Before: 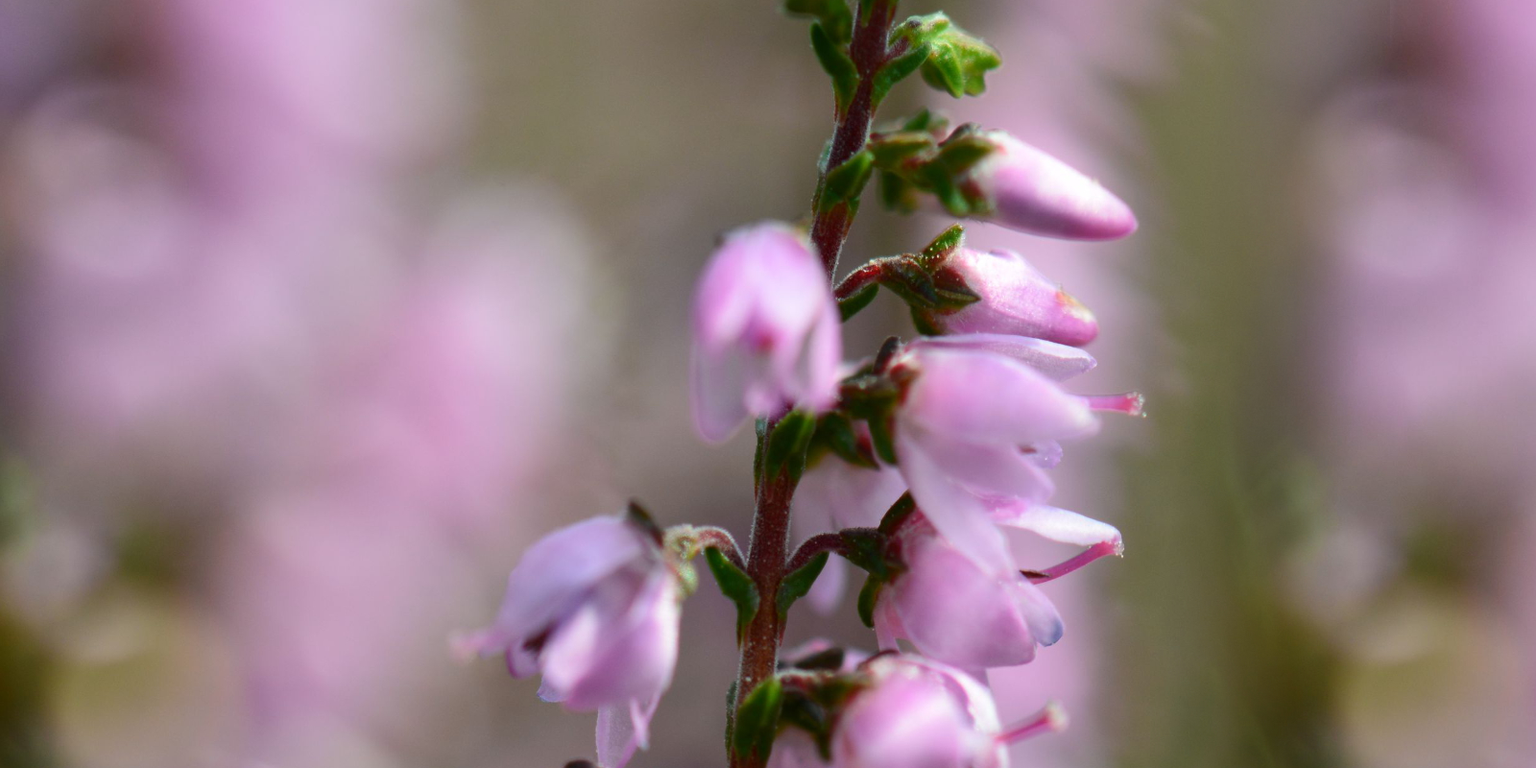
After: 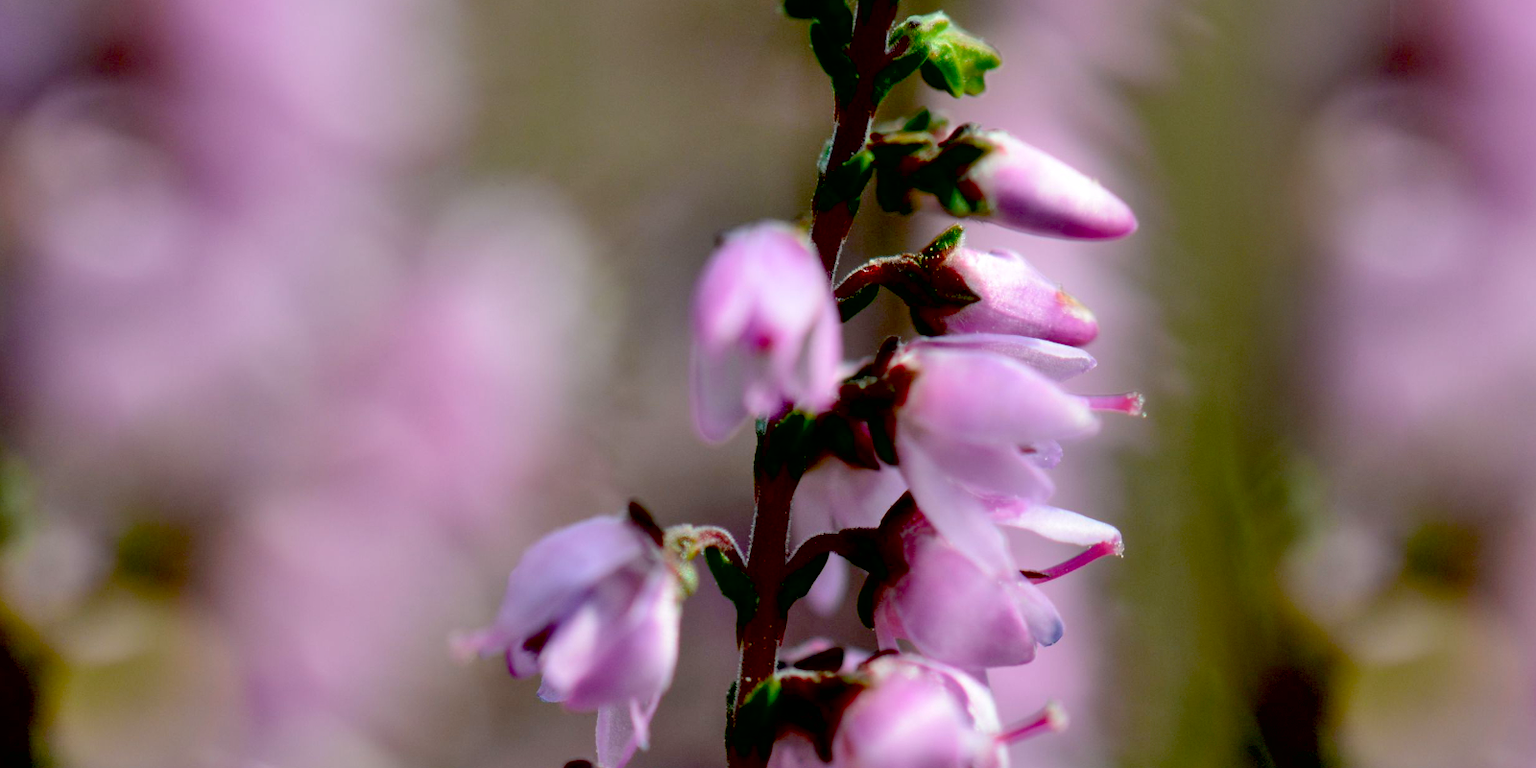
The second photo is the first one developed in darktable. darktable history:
shadows and highlights: soften with gaussian
exposure: black level correction 0.049, exposure 0.013 EV, compensate exposure bias true, compensate highlight preservation false
